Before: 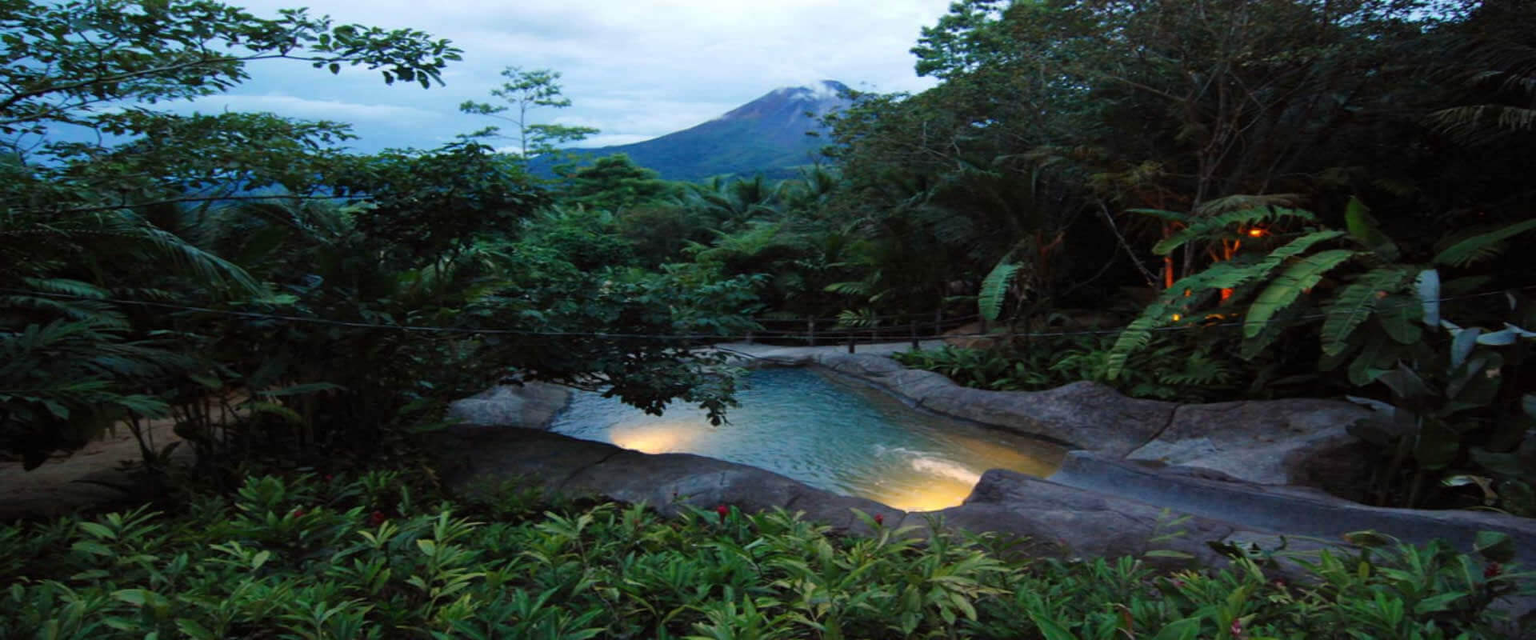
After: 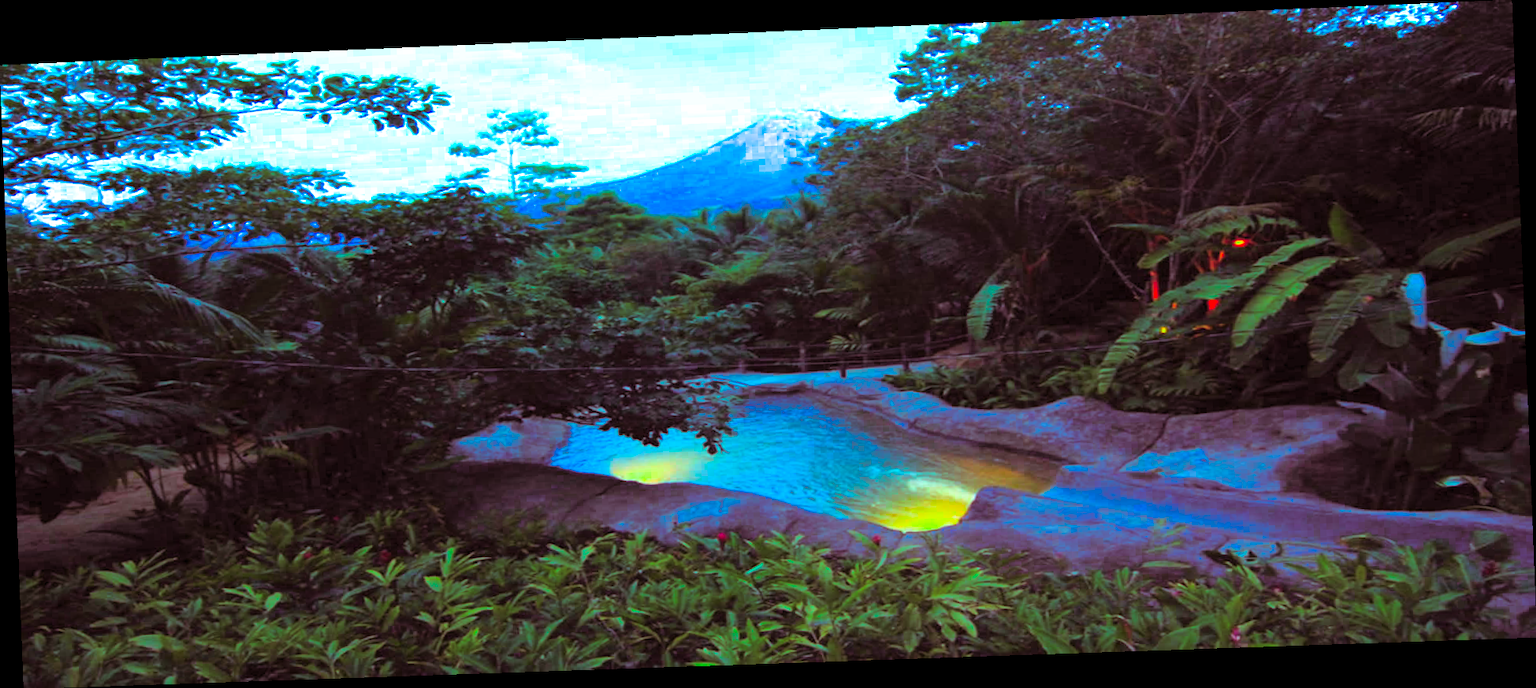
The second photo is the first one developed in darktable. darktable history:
split-toning: on, module defaults
rotate and perspective: rotation -2.22°, lens shift (horizontal) -0.022, automatic cropping off
contrast brightness saturation: contrast 0.14, brightness 0.21
color balance rgb: shadows lift › chroma 7.23%, shadows lift › hue 246.48°, highlights gain › chroma 5.38%, highlights gain › hue 196.93°, white fulcrum 1 EV
color correction: highlights a* 1.59, highlights b* -1.7, saturation 2.48
